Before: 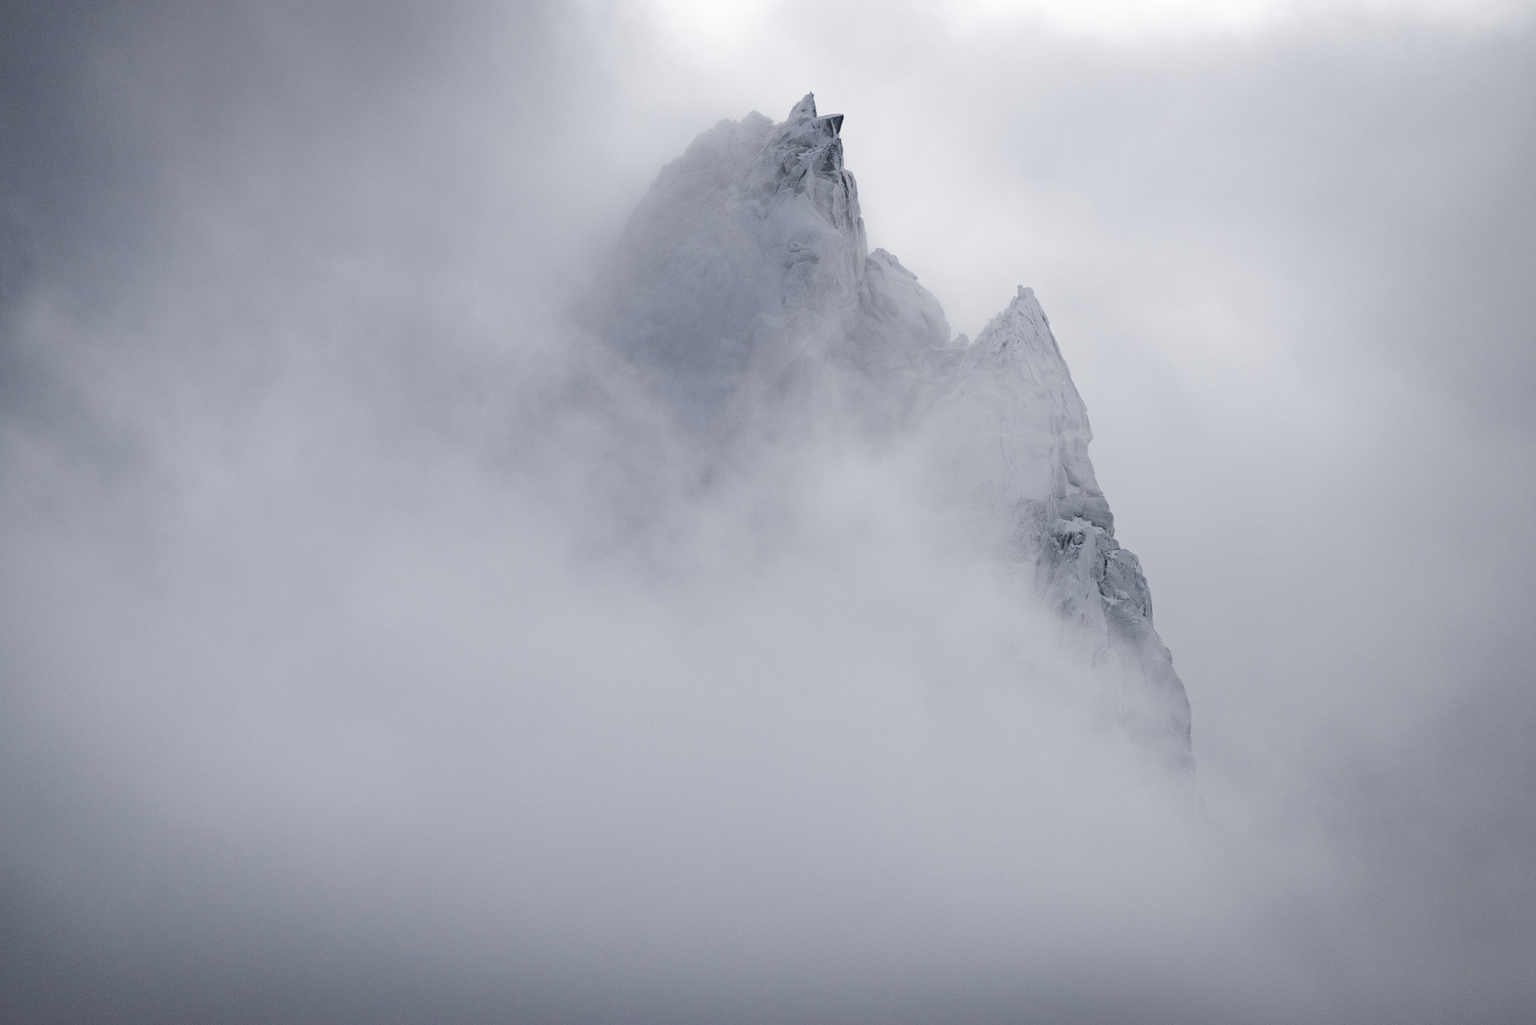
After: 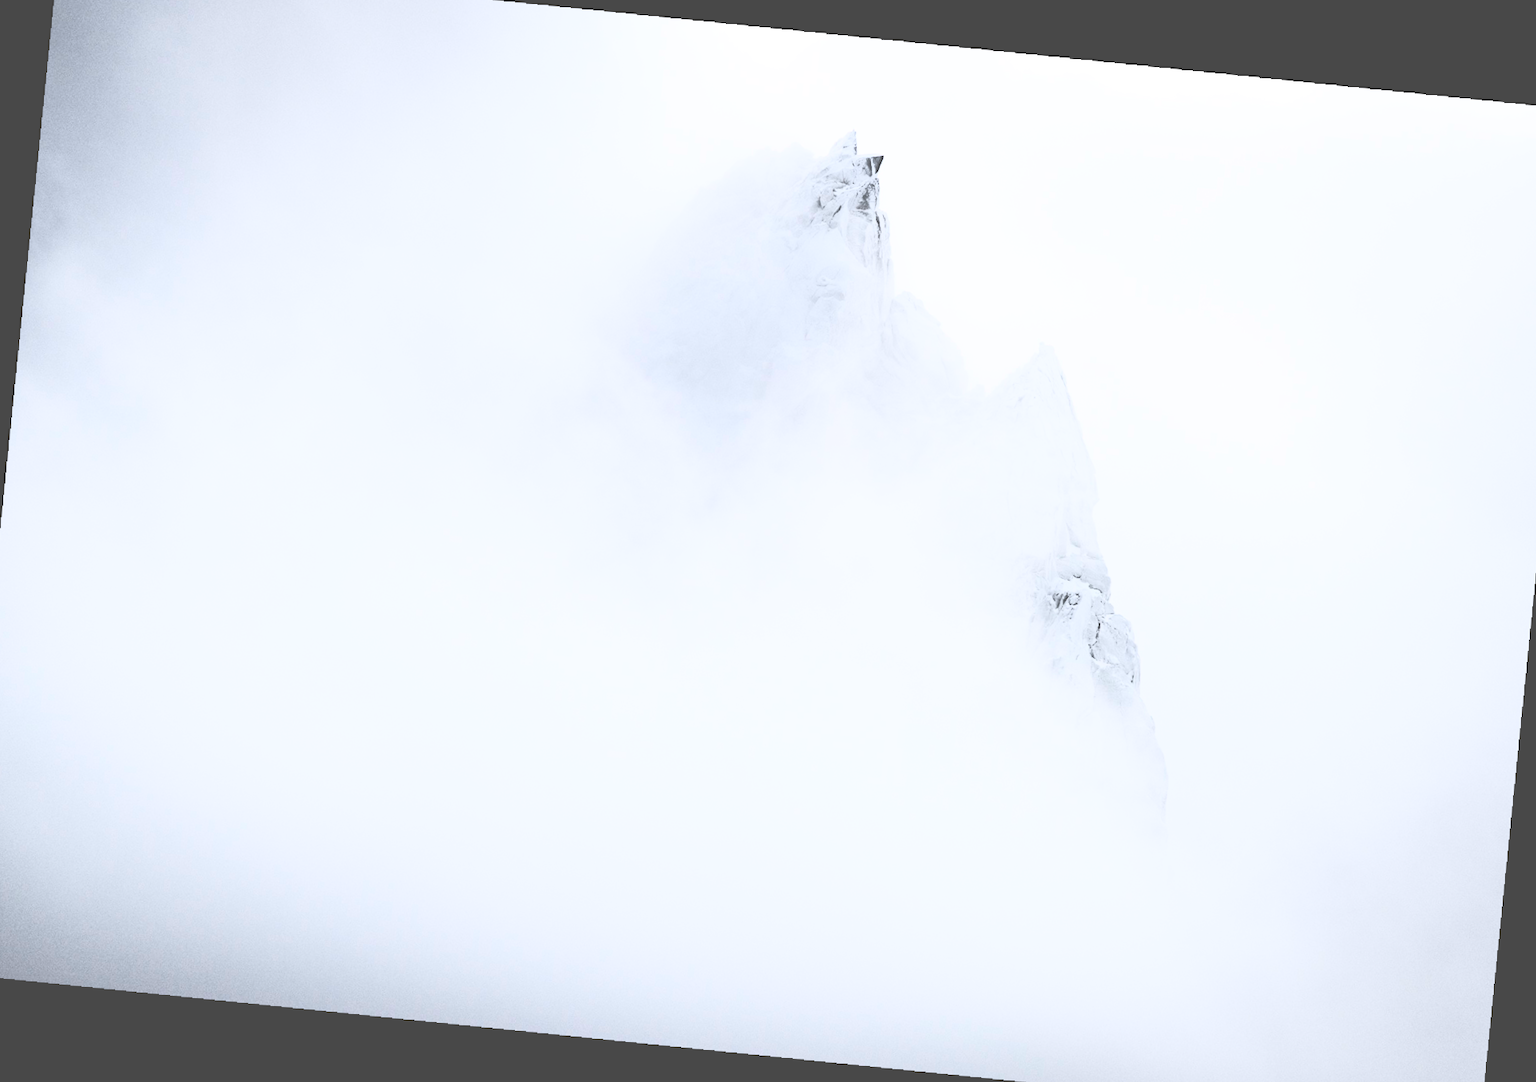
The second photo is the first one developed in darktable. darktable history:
rotate and perspective: rotation 4.1°, automatic cropping off
shadows and highlights: shadows 0, highlights 40
crop and rotate: angle -1.69°
rgb curve: curves: ch0 [(0, 0) (0.21, 0.15) (0.24, 0.21) (0.5, 0.75) (0.75, 0.96) (0.89, 0.99) (1, 1)]; ch1 [(0, 0.02) (0.21, 0.13) (0.25, 0.2) (0.5, 0.67) (0.75, 0.9) (0.89, 0.97) (1, 1)]; ch2 [(0, 0.02) (0.21, 0.13) (0.25, 0.2) (0.5, 0.67) (0.75, 0.9) (0.89, 0.97) (1, 1)], compensate middle gray true
exposure: black level correction -0.062, exposure -0.05 EV, compensate highlight preservation false
